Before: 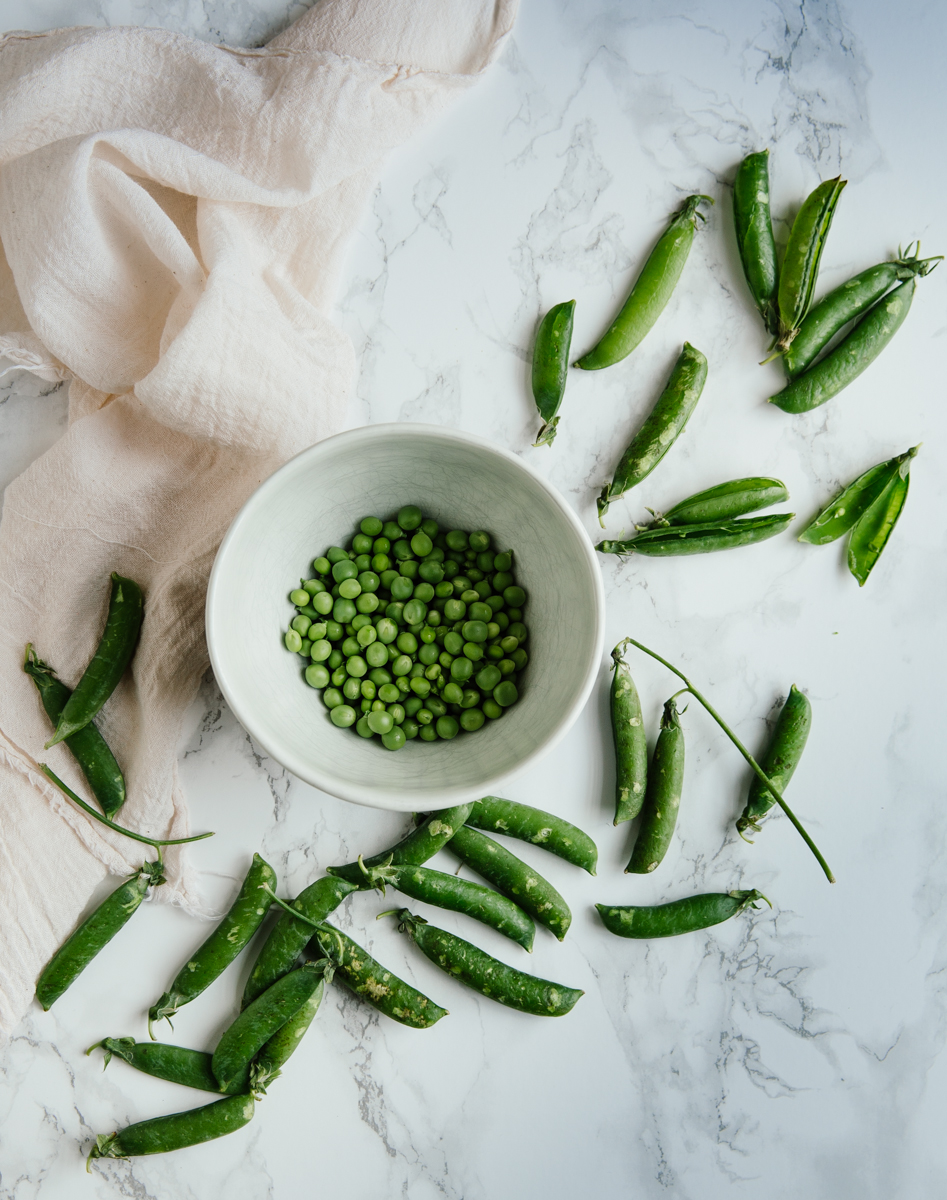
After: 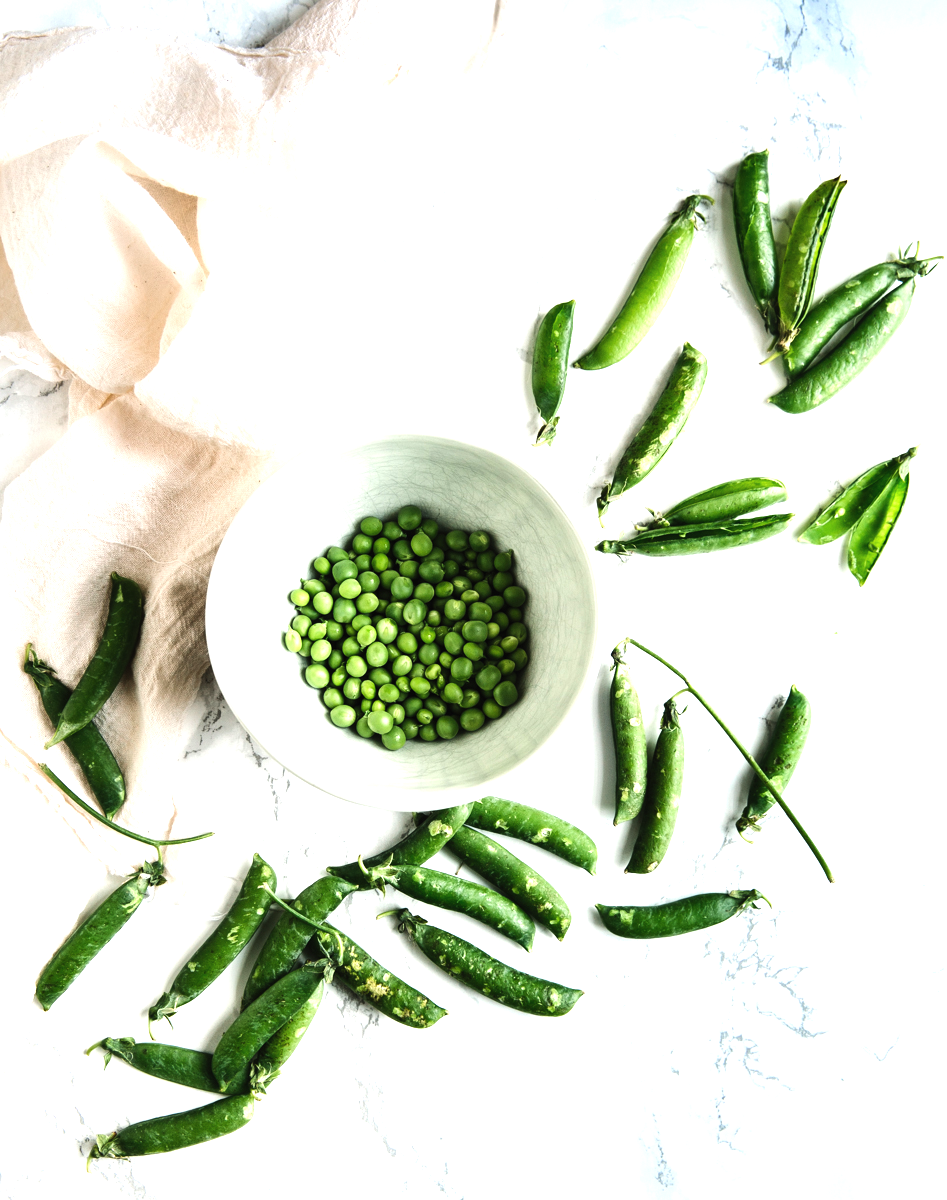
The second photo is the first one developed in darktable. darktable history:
exposure: black level correction -0.002, exposure 0.707 EV, compensate highlight preservation false
tone equalizer: -8 EV -0.779 EV, -7 EV -0.705 EV, -6 EV -0.569 EV, -5 EV -0.374 EV, -3 EV 0.388 EV, -2 EV 0.6 EV, -1 EV 0.689 EV, +0 EV 0.749 EV, edges refinement/feathering 500, mask exposure compensation -1.57 EV, preserve details no
